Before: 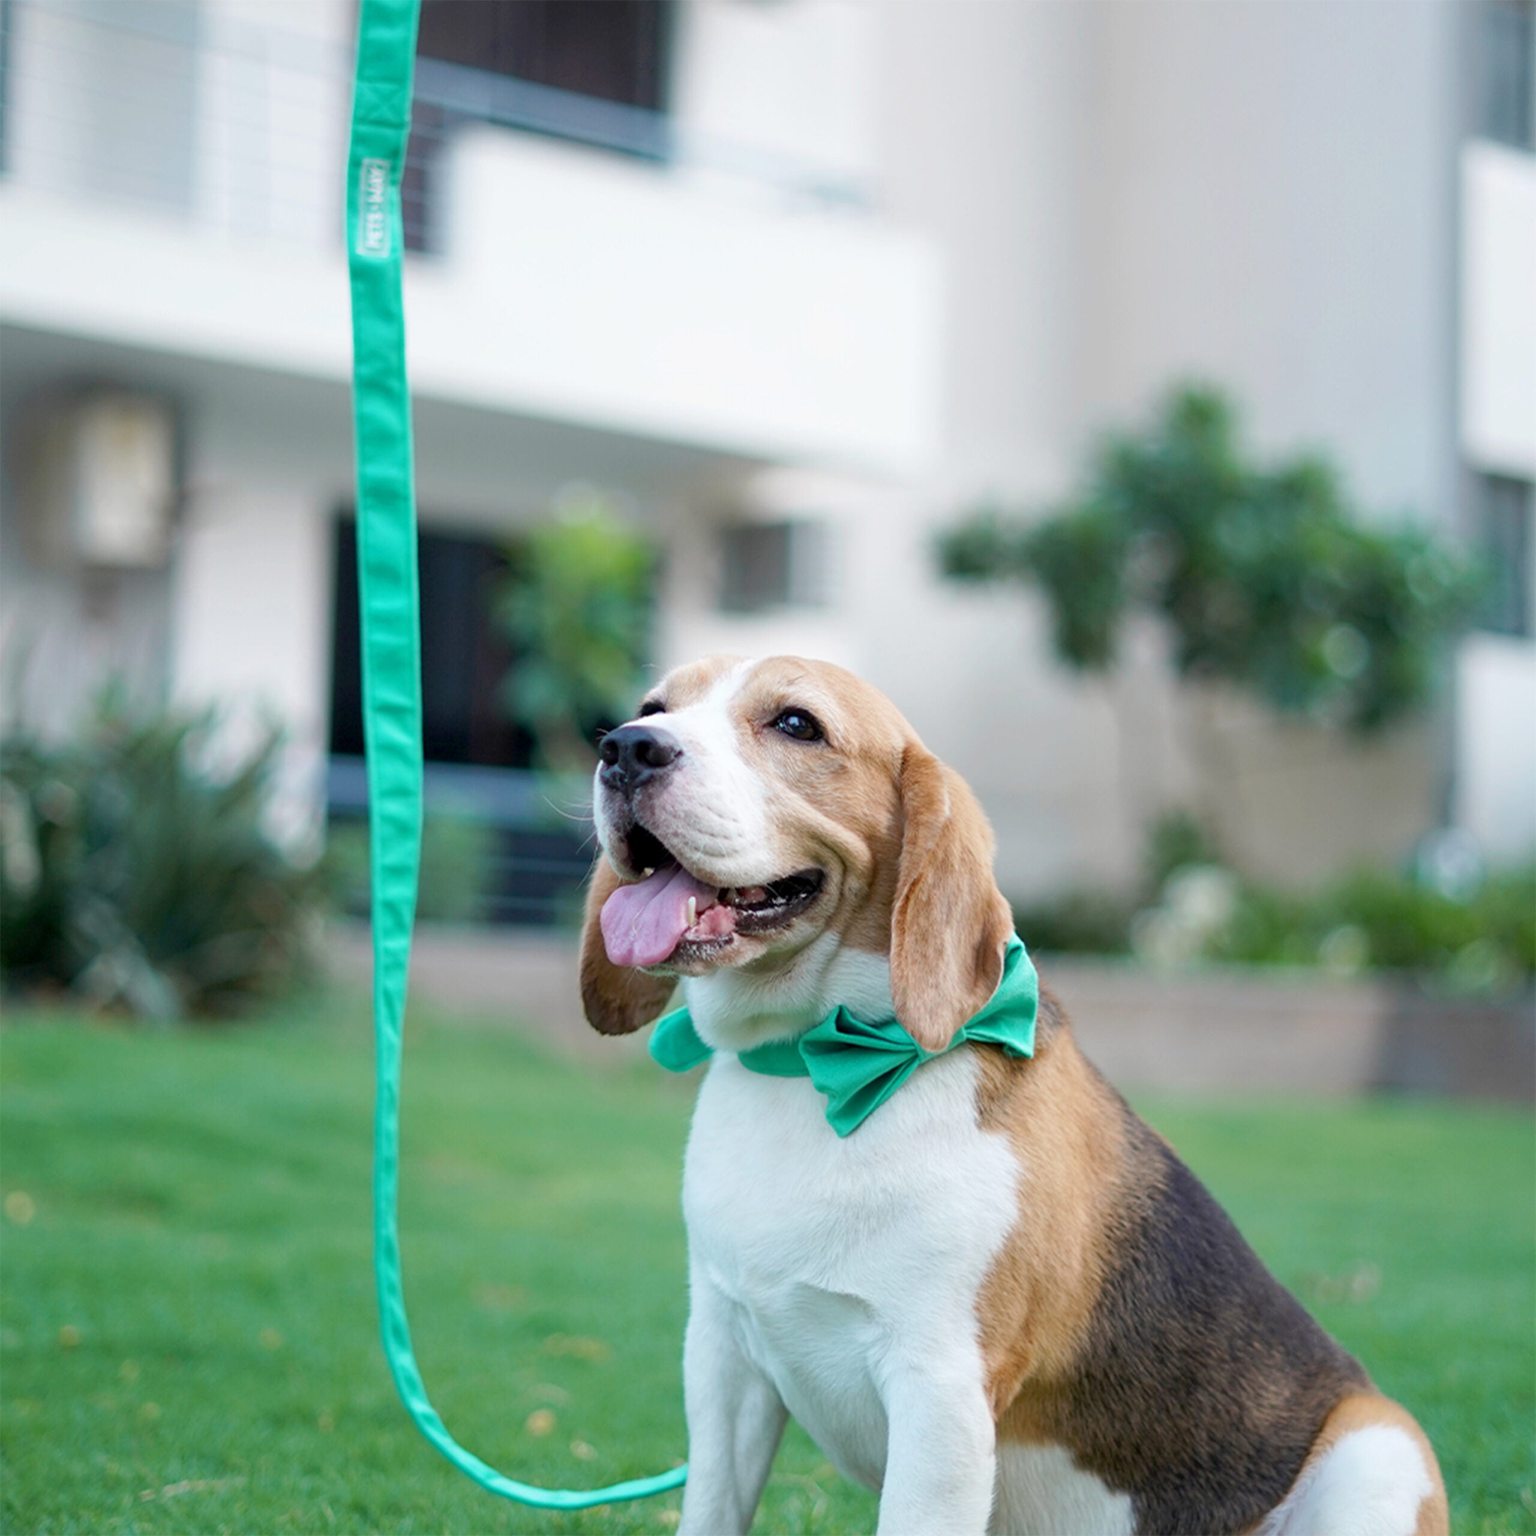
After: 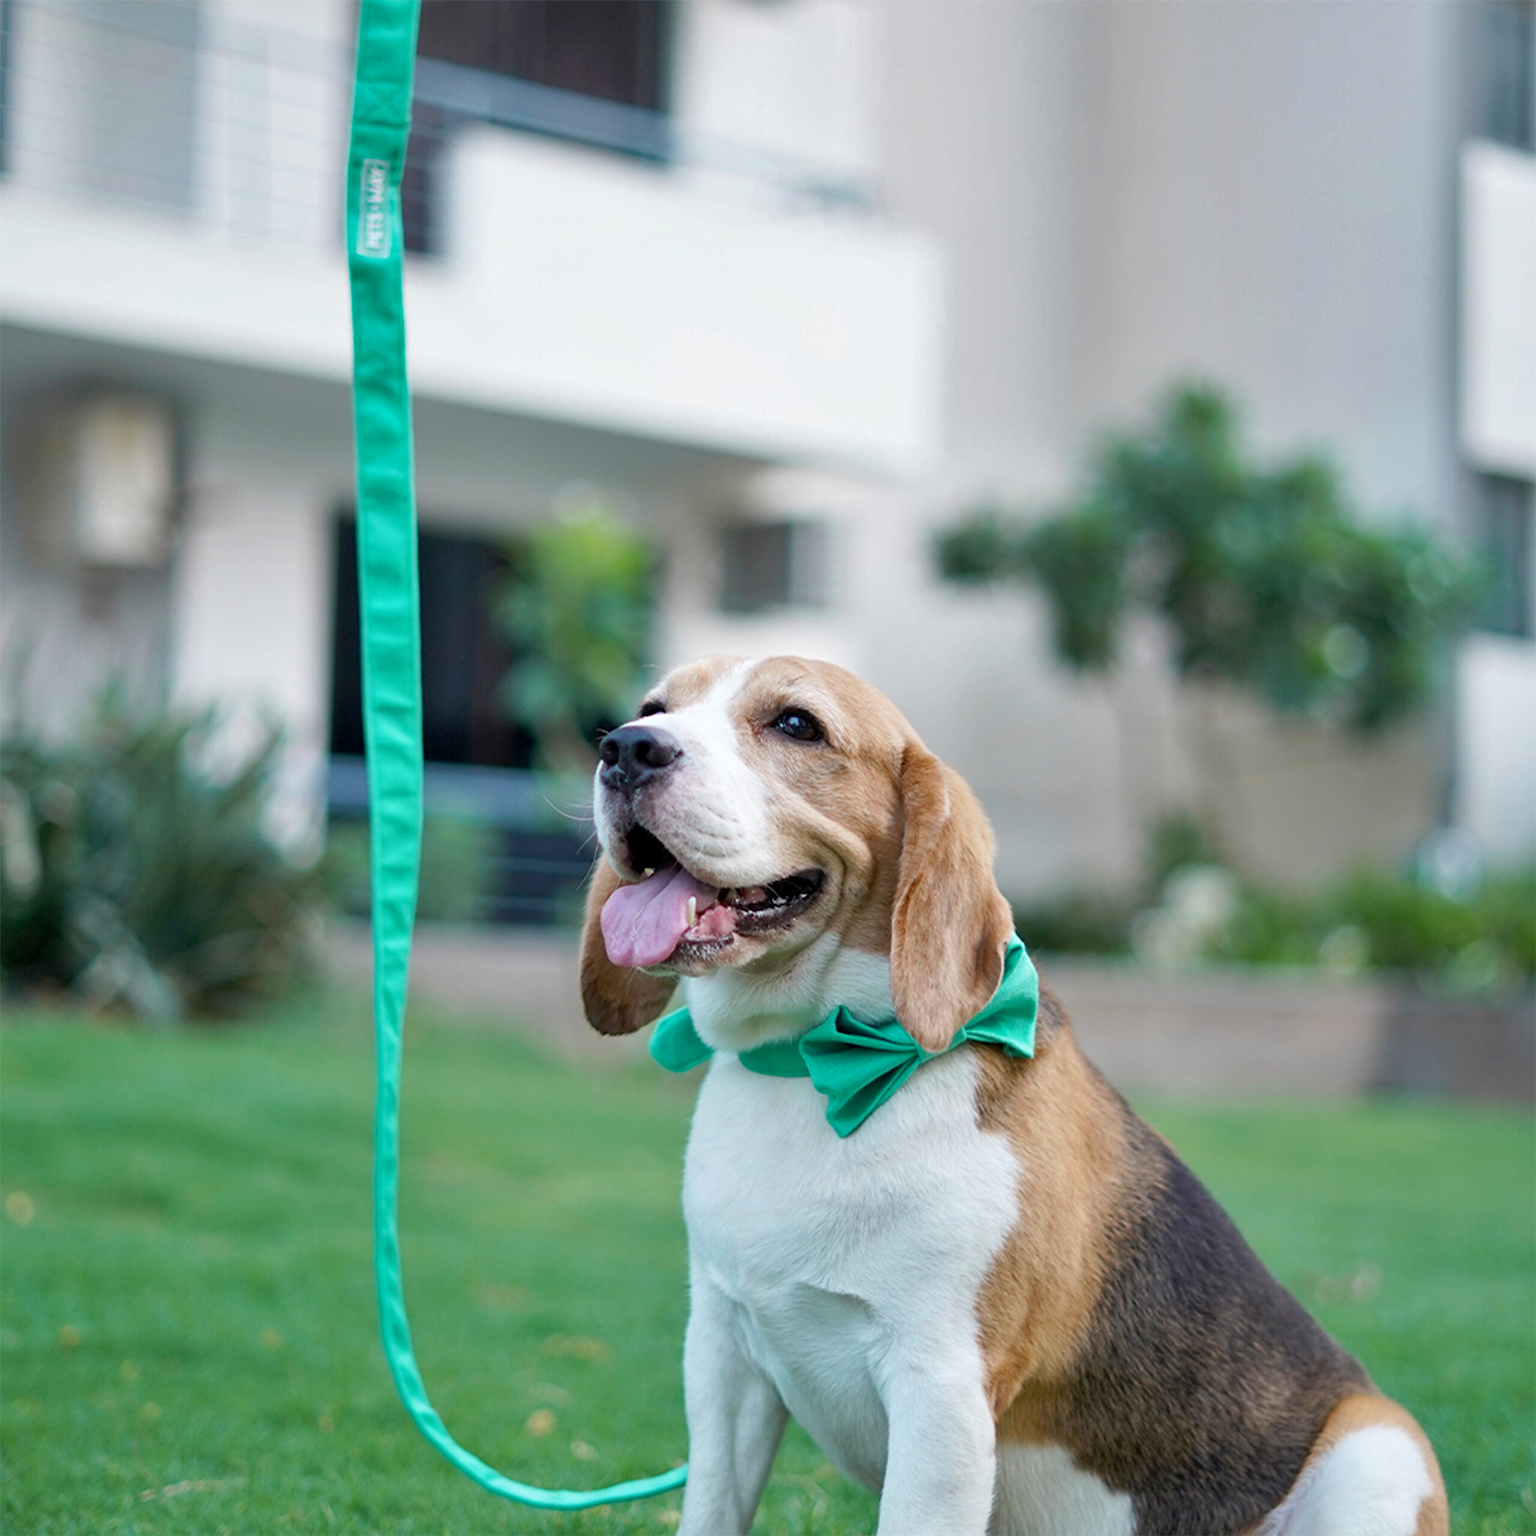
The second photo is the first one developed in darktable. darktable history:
sharpen: radius 0.969, amount 0.604
shadows and highlights: low approximation 0.01, soften with gaussian
